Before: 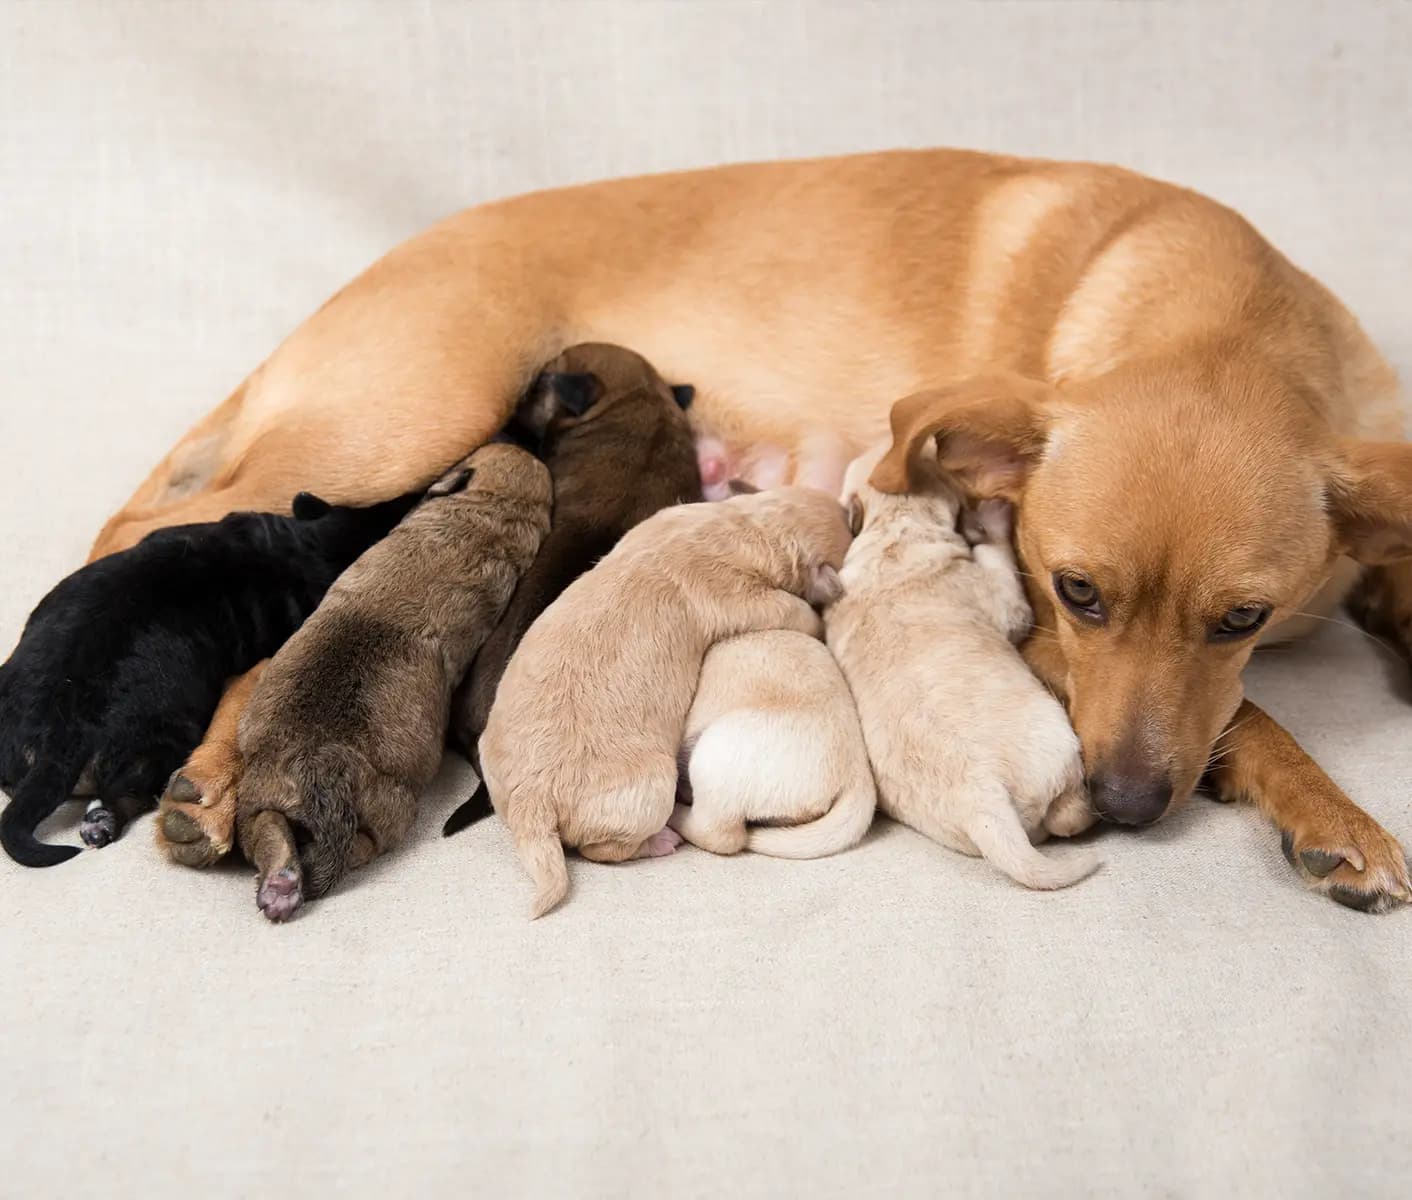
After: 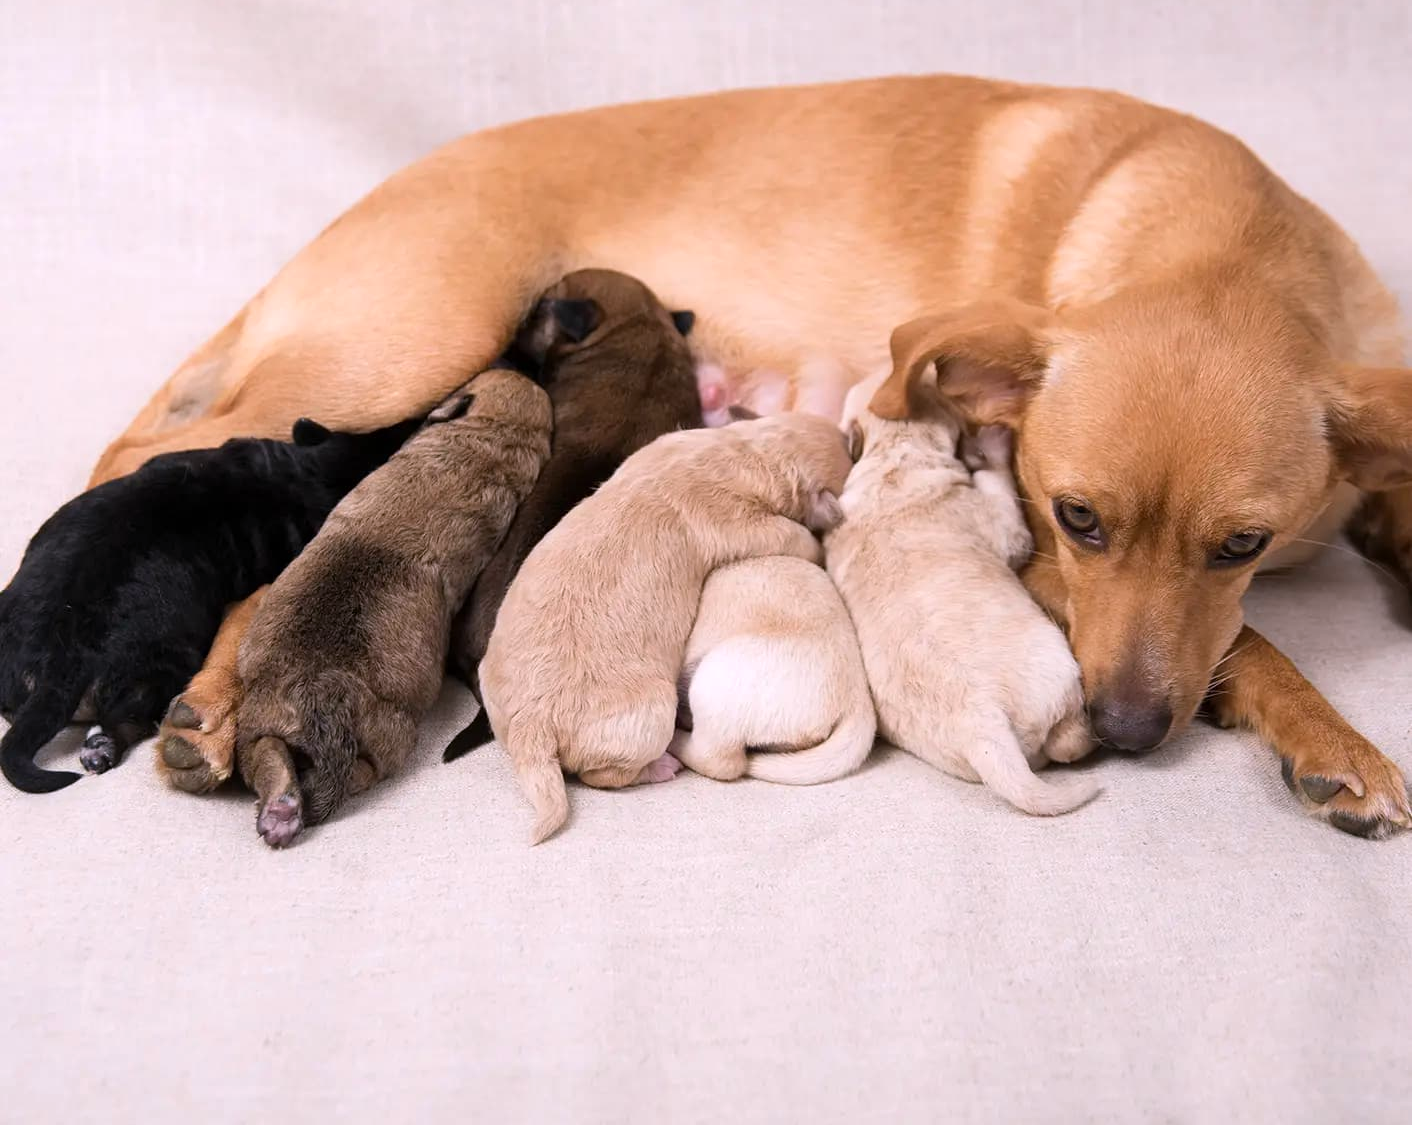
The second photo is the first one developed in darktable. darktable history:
white balance: red 1.05, blue 1.072
crop and rotate: top 6.25%
